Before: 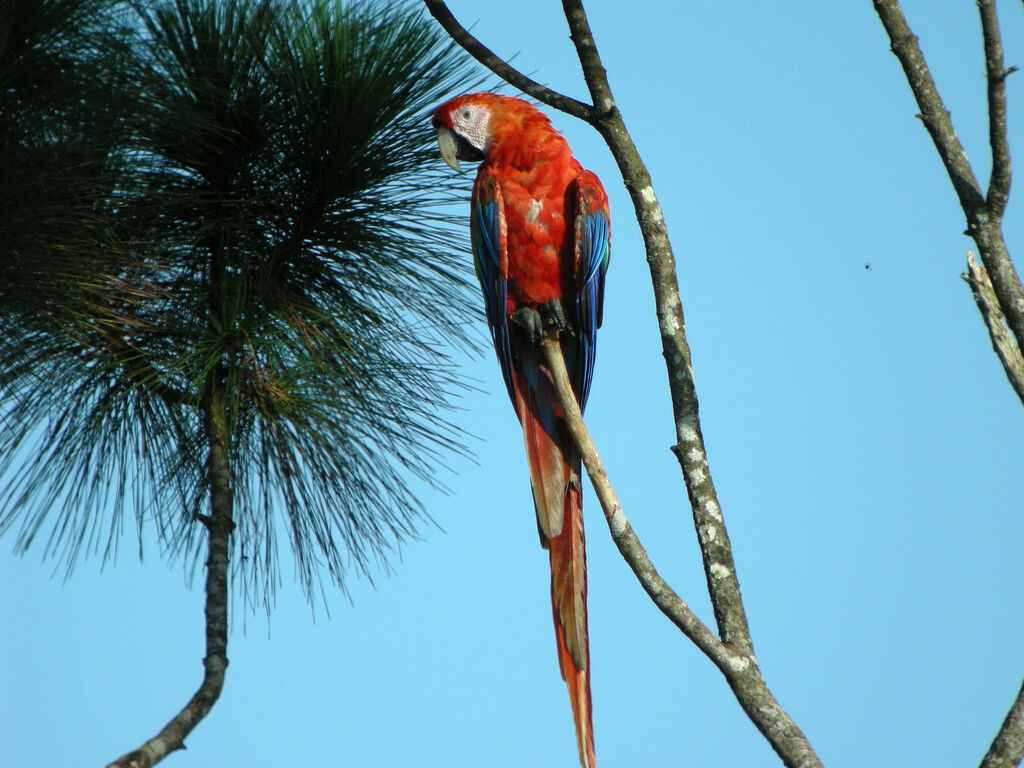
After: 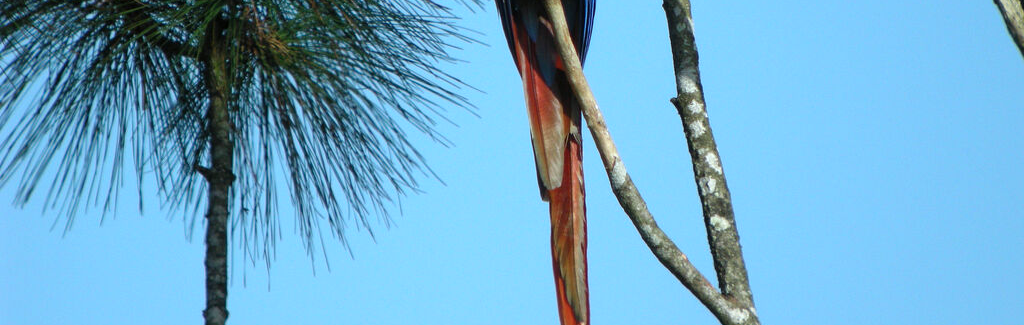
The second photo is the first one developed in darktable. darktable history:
color calibration: illuminant as shot in camera, x 0.358, y 0.373, temperature 4628.91 K
crop: top 45.401%, bottom 12.179%
